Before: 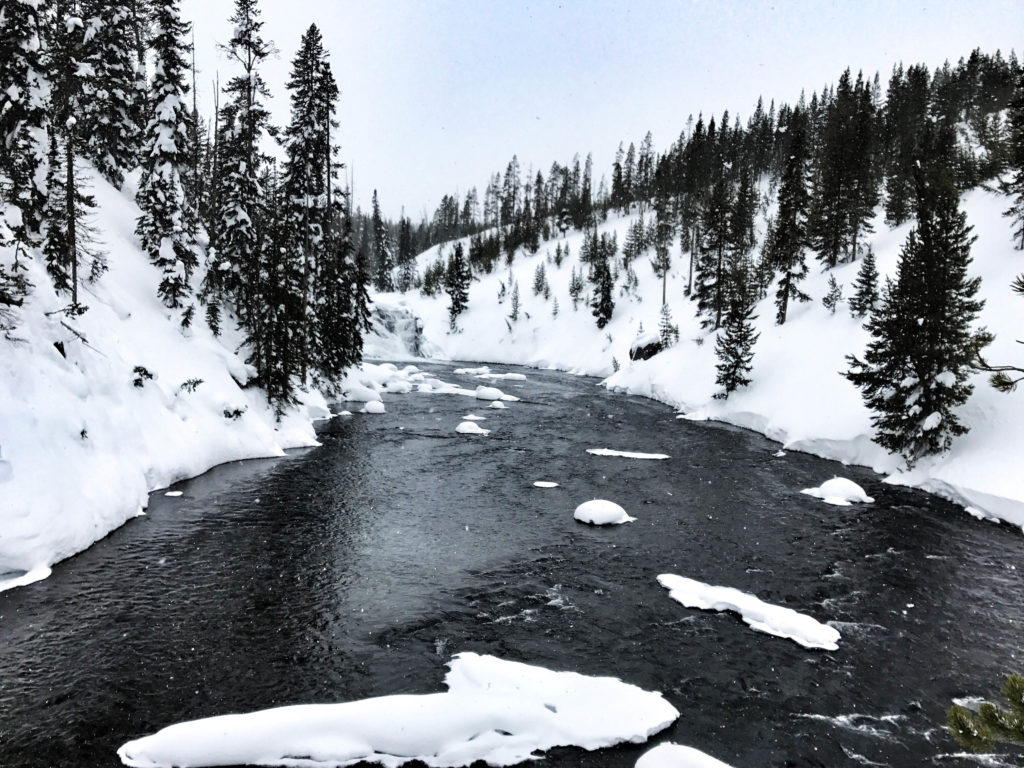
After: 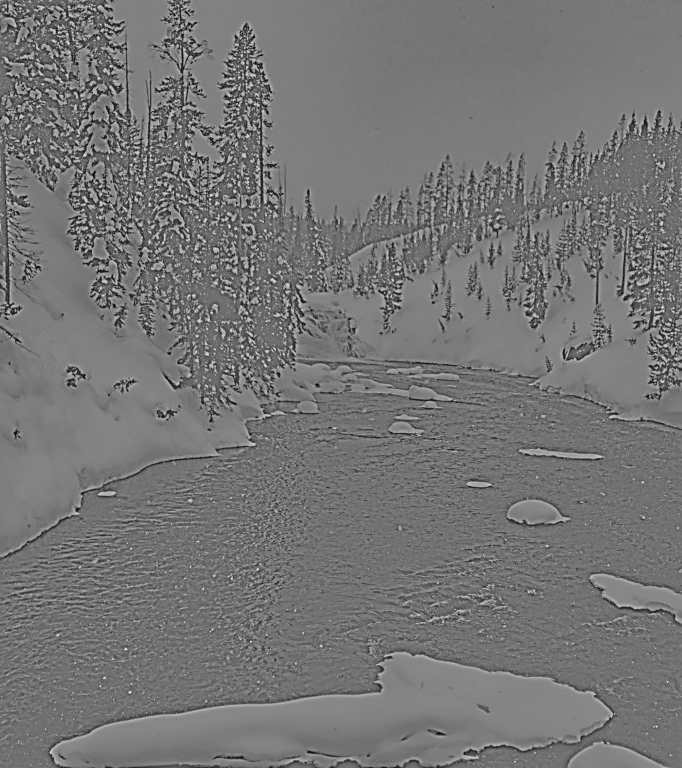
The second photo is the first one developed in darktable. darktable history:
exposure: exposure 0.515 EV, compensate highlight preservation false
highpass: sharpness 9.84%, contrast boost 9.94%
sharpen: on, module defaults
base curve: curves: ch0 [(0, 0) (0.073, 0.04) (0.157, 0.139) (0.492, 0.492) (0.758, 0.758) (1, 1)], preserve colors none
crop and rotate: left 6.617%, right 26.717%
local contrast: detail 150%
